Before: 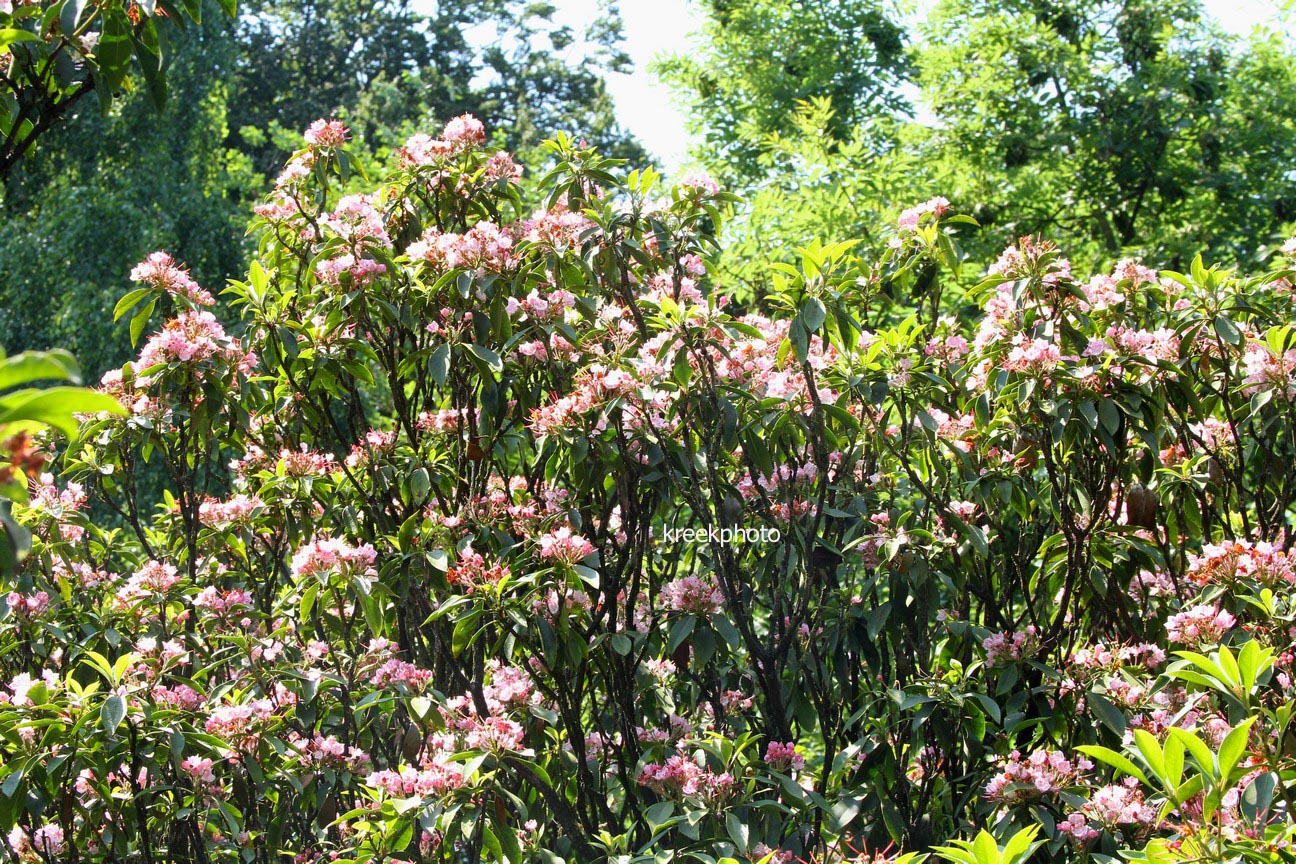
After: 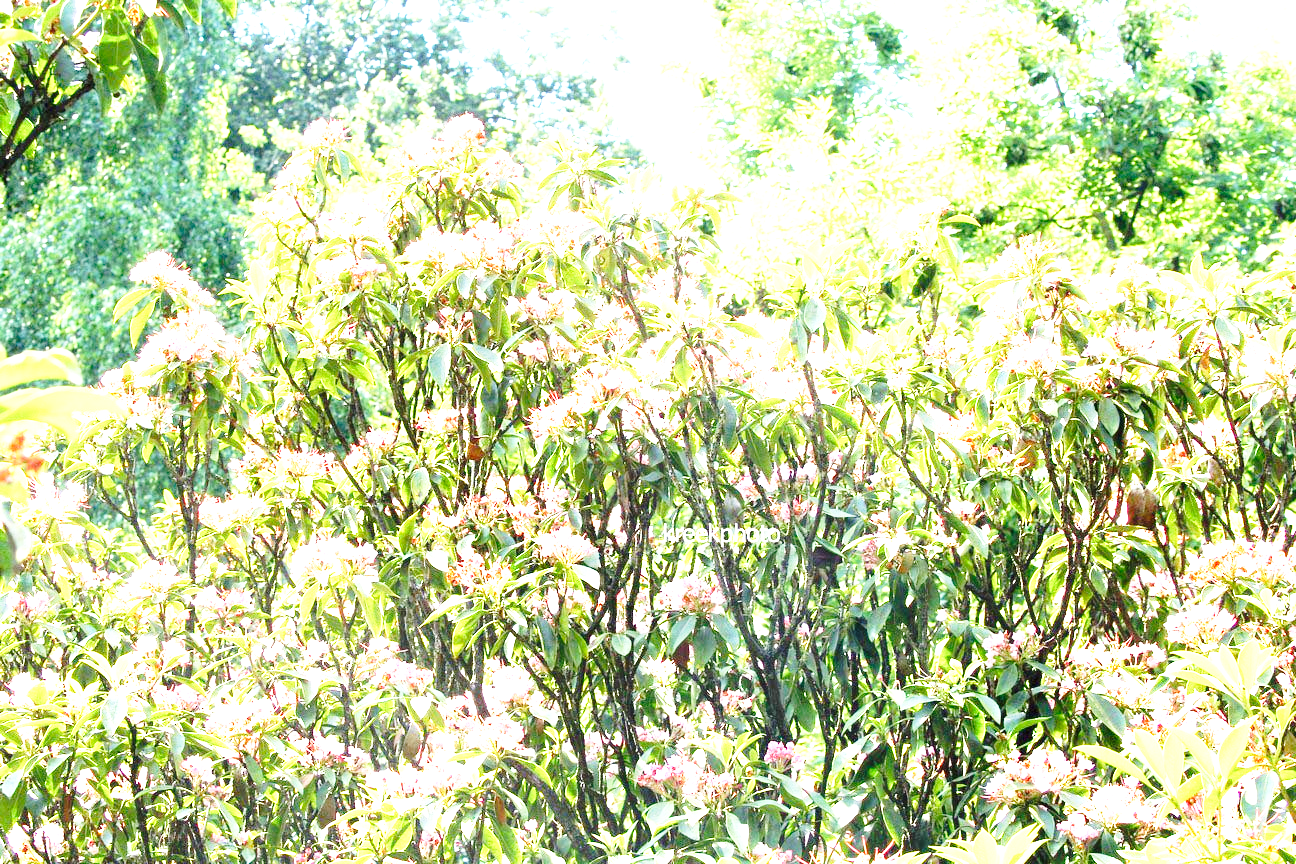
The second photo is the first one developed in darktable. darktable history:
exposure: black level correction 0, exposure 2.327 EV, compensate exposure bias true, compensate highlight preservation false
base curve: curves: ch0 [(0, 0) (0.028, 0.03) (0.121, 0.232) (0.46, 0.748) (0.859, 0.968) (1, 1)], preserve colors none
